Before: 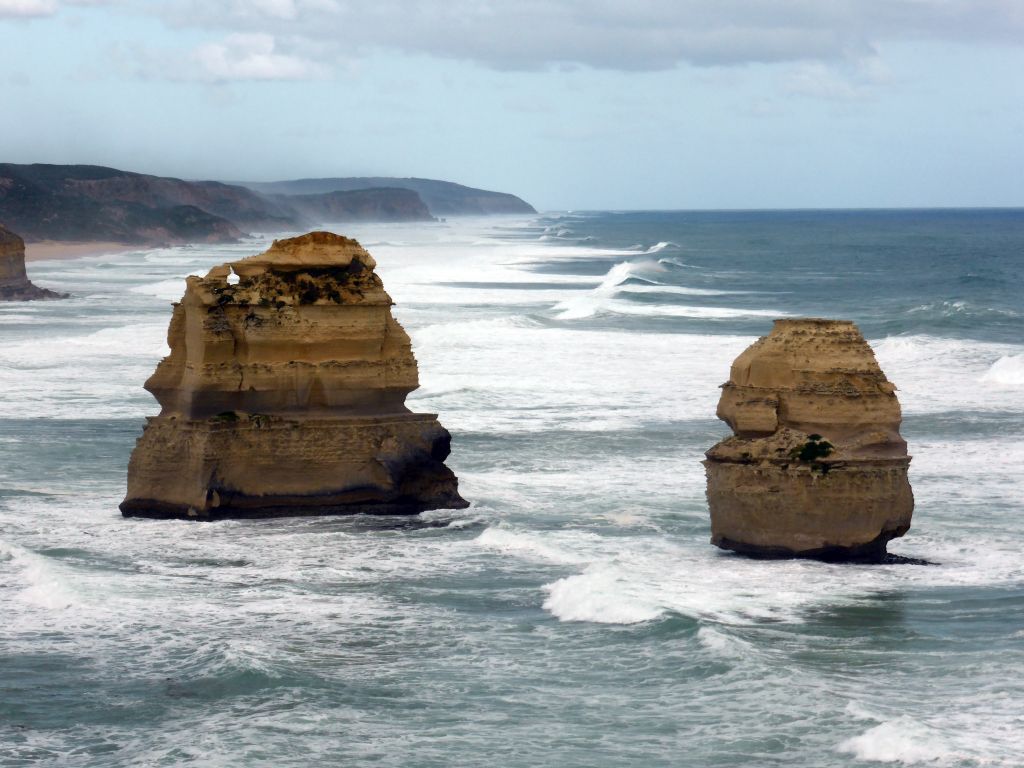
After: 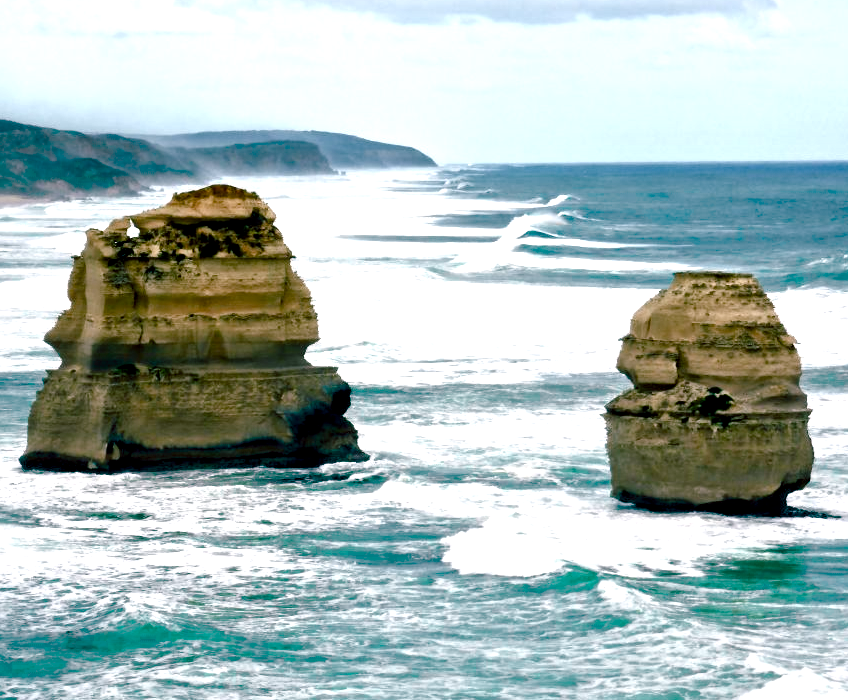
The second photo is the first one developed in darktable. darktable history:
exposure: exposure 0.744 EV, compensate highlight preservation false
crop: left 9.841%, top 6.249%, right 7.306%, bottom 2.581%
color balance rgb: shadows lift › chroma 11.971%, shadows lift › hue 132.67°, power › luminance -7.917%, power › chroma 1.087%, power › hue 216.86°, perceptual saturation grading › global saturation 20%, perceptual saturation grading › highlights -49.795%, perceptual saturation grading › shadows 24.129%, perceptual brilliance grading › global brilliance 2.593%, perceptual brilliance grading › highlights -2.958%, perceptual brilliance grading › shadows 3.082%, global vibrance 20%
contrast equalizer: octaves 7, y [[0.511, 0.558, 0.631, 0.632, 0.559, 0.512], [0.5 ×6], [0.507, 0.559, 0.627, 0.644, 0.647, 0.647], [0 ×6], [0 ×6]]
color zones: curves: ch0 [(0.25, 0.5) (0.423, 0.5) (0.443, 0.5) (0.521, 0.756) (0.568, 0.5) (0.576, 0.5) (0.75, 0.5)]; ch1 [(0.25, 0.5) (0.423, 0.5) (0.443, 0.5) (0.539, 0.873) (0.624, 0.565) (0.631, 0.5) (0.75, 0.5)]
